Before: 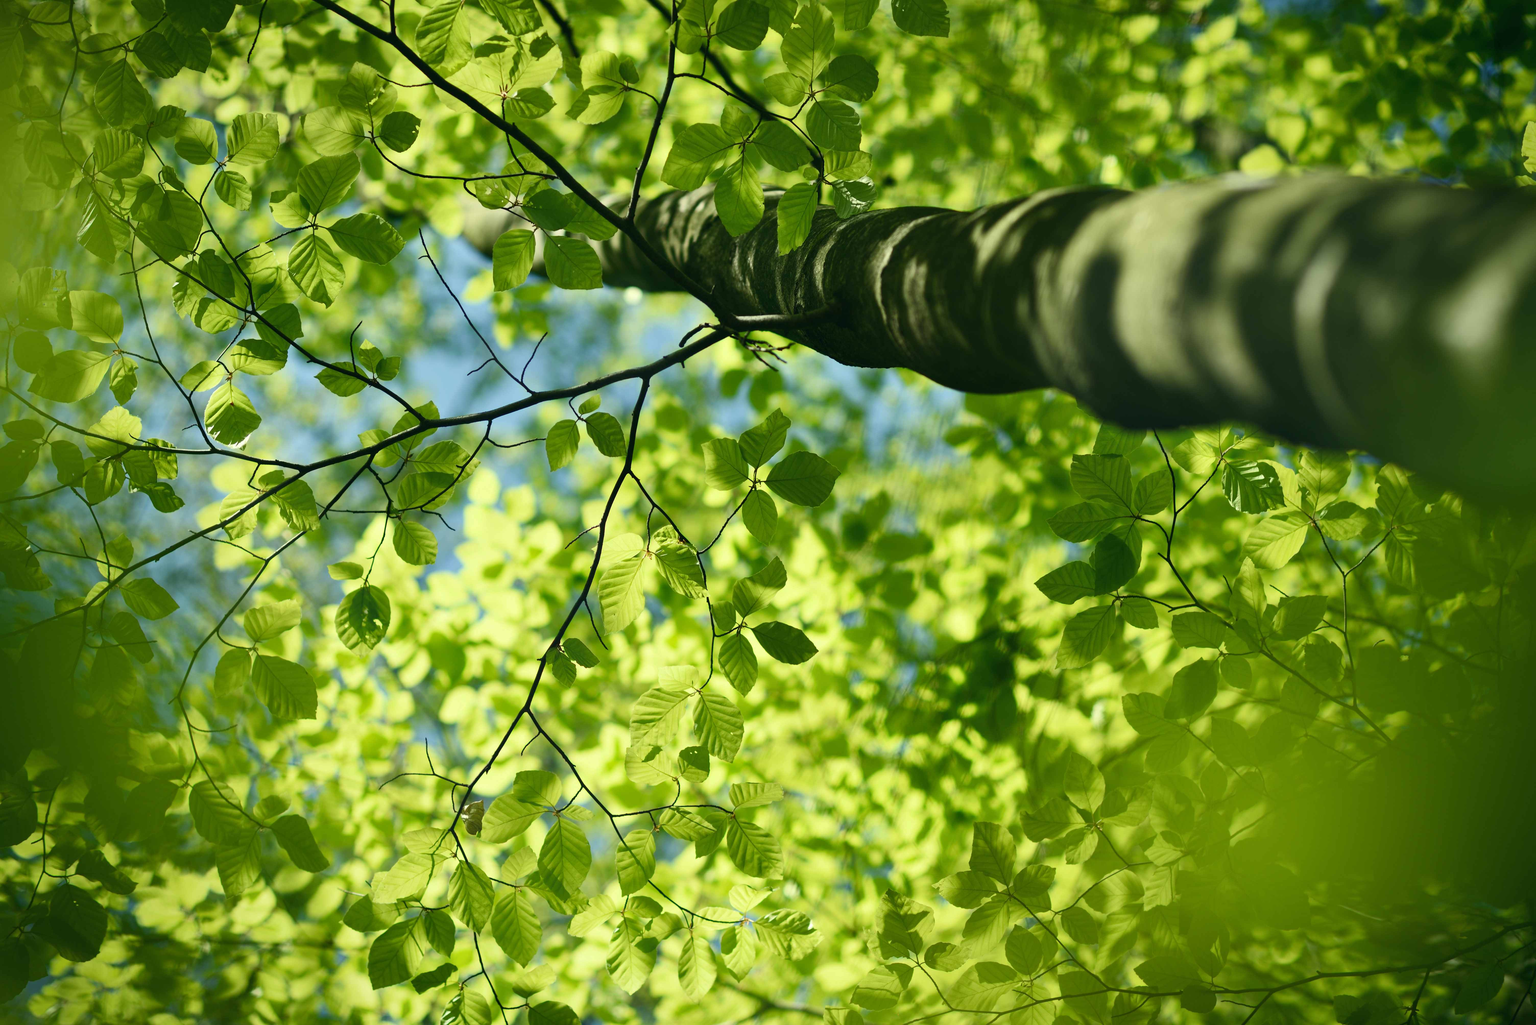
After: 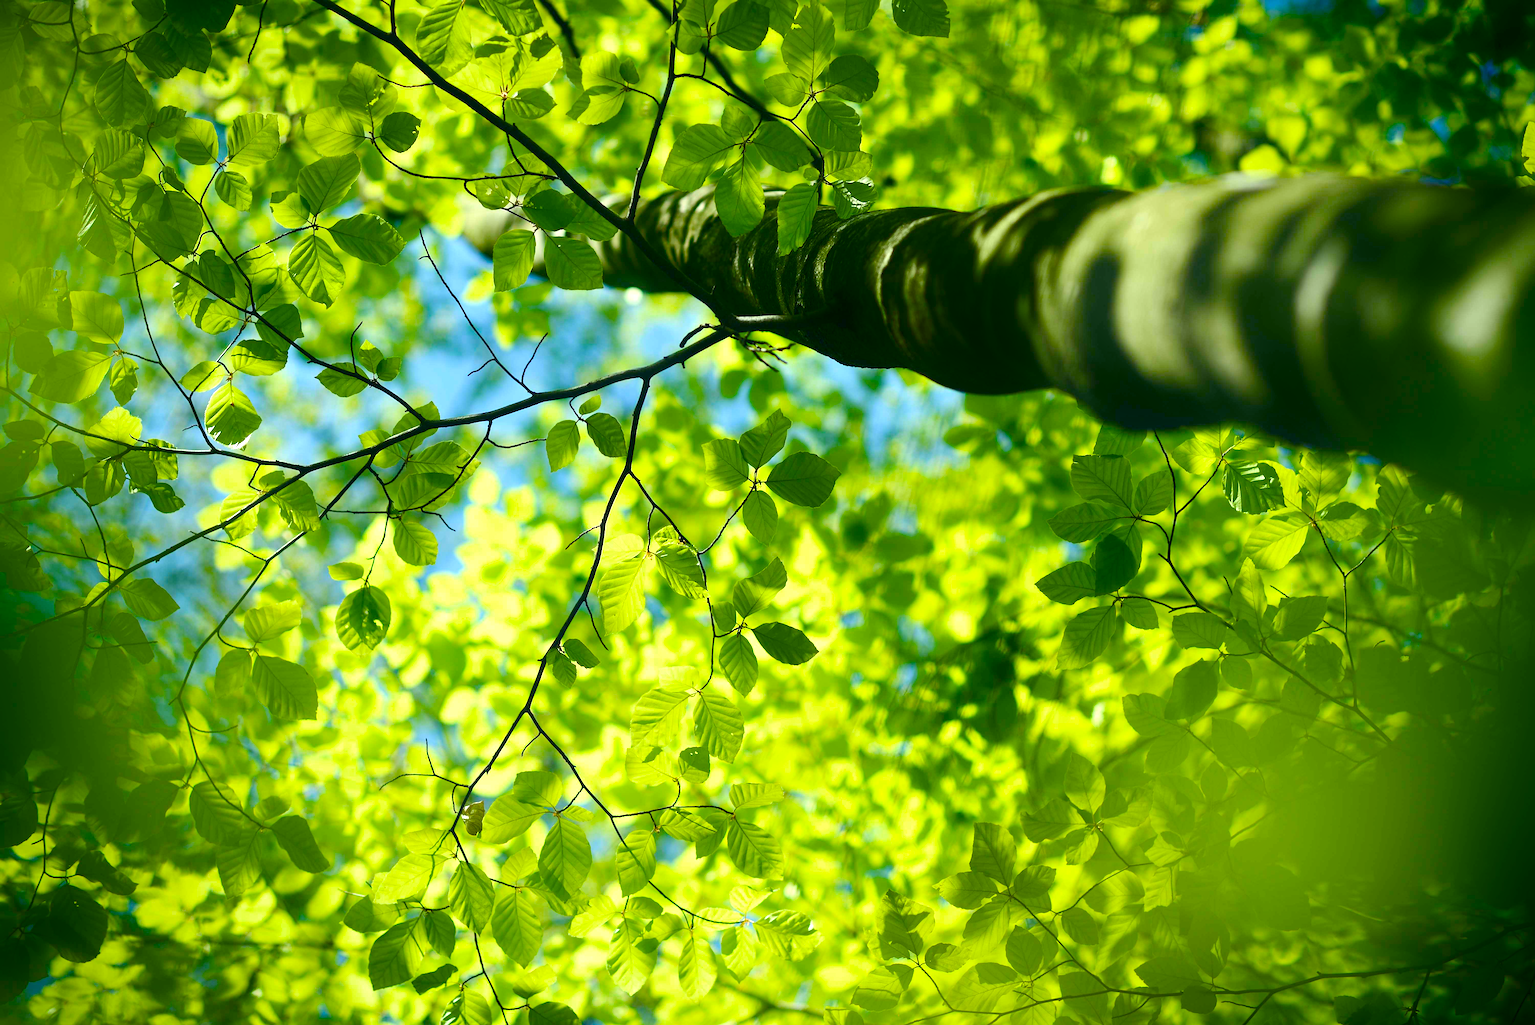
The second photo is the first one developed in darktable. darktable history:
color balance rgb: perceptual saturation grading › global saturation 37.123%, perceptual saturation grading › shadows 34.568%, perceptual brilliance grading › global brilliance 10.341%, perceptual brilliance grading › shadows 14.64%
shadows and highlights: shadows -70.78, highlights 33.81, soften with gaussian
exposure: exposure -0.026 EV, compensate highlight preservation false
sharpen: on, module defaults
color calibration: illuminant as shot in camera, x 0.358, y 0.373, temperature 4628.91 K
